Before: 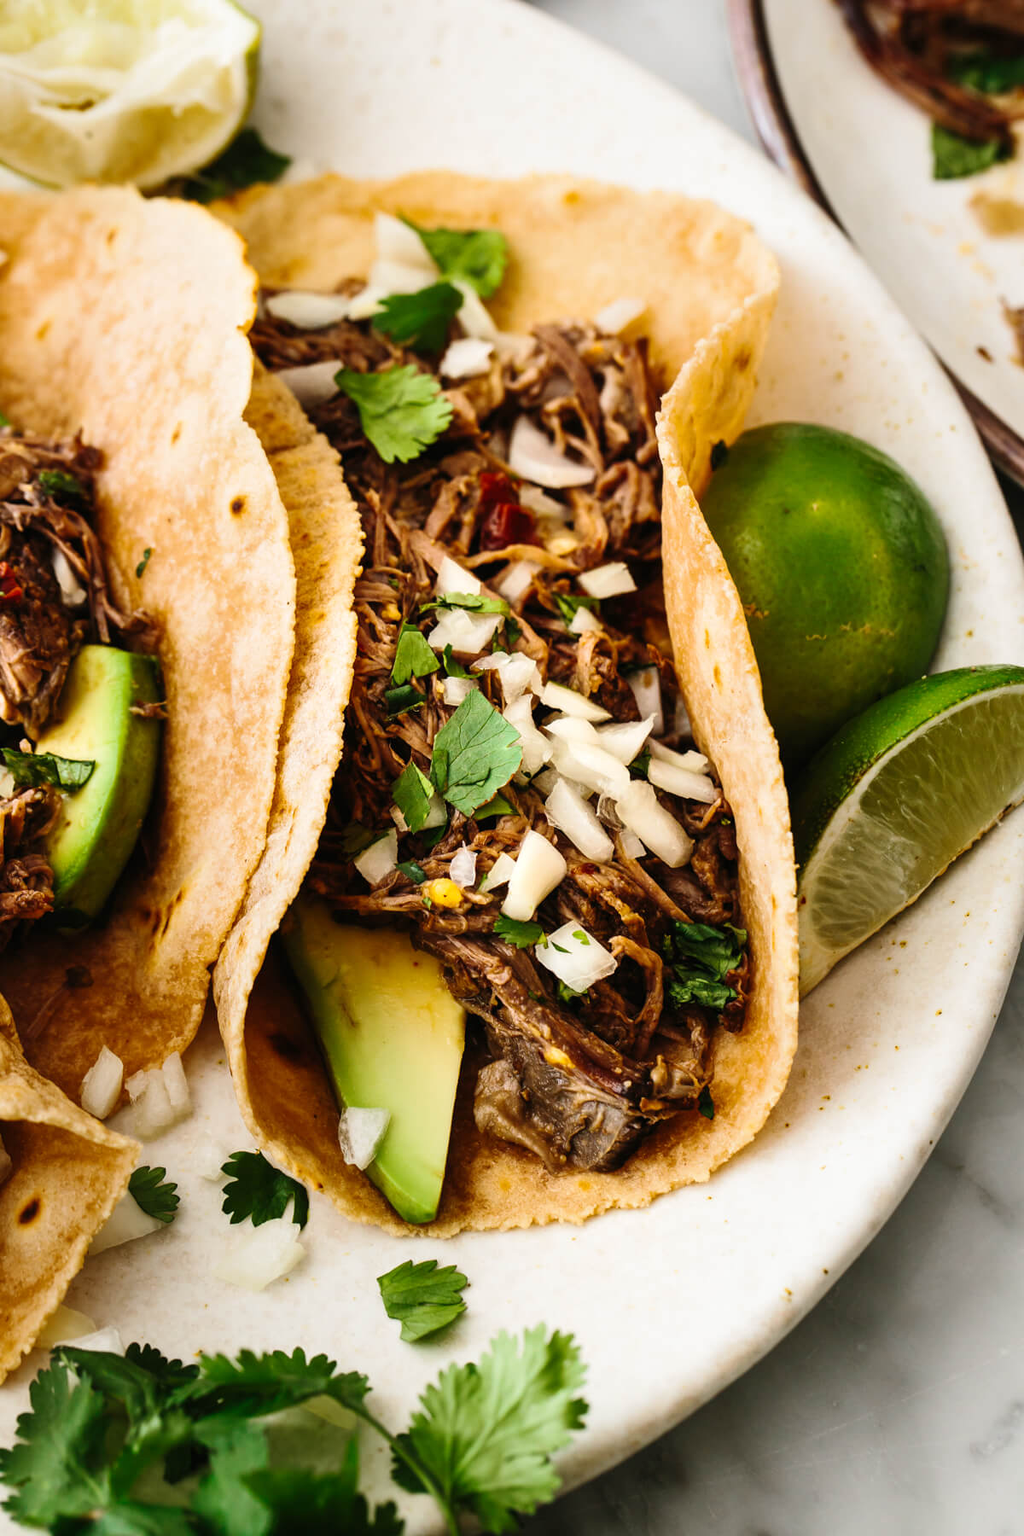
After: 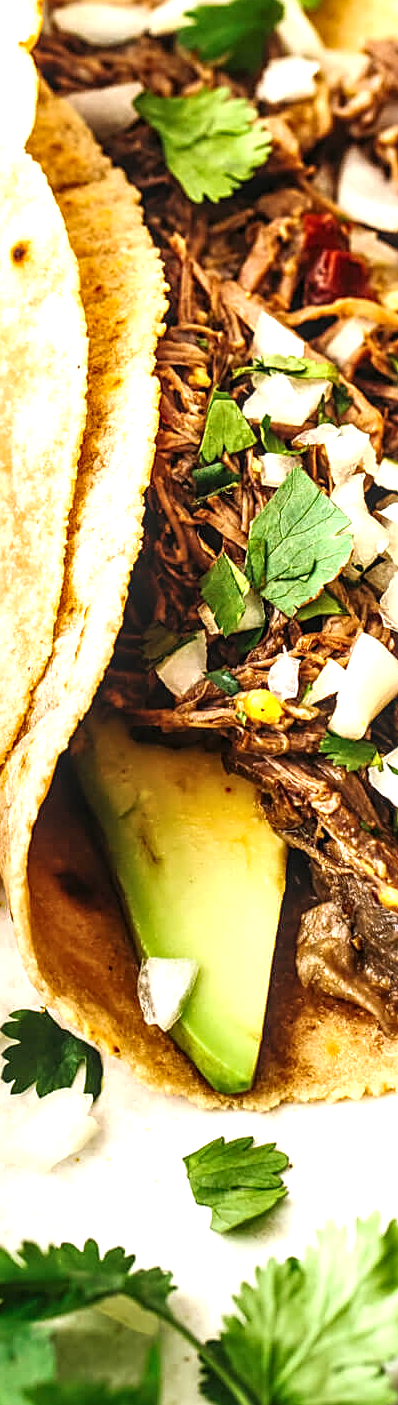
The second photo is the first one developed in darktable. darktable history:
crop and rotate: left 21.655%, top 18.926%, right 45.127%, bottom 2.964%
exposure: black level correction 0, exposure 0.703 EV, compensate highlight preservation false
sharpen: on, module defaults
local contrast: detail 130%
tone equalizer: smoothing diameter 24.8%, edges refinement/feathering 10.03, preserve details guided filter
